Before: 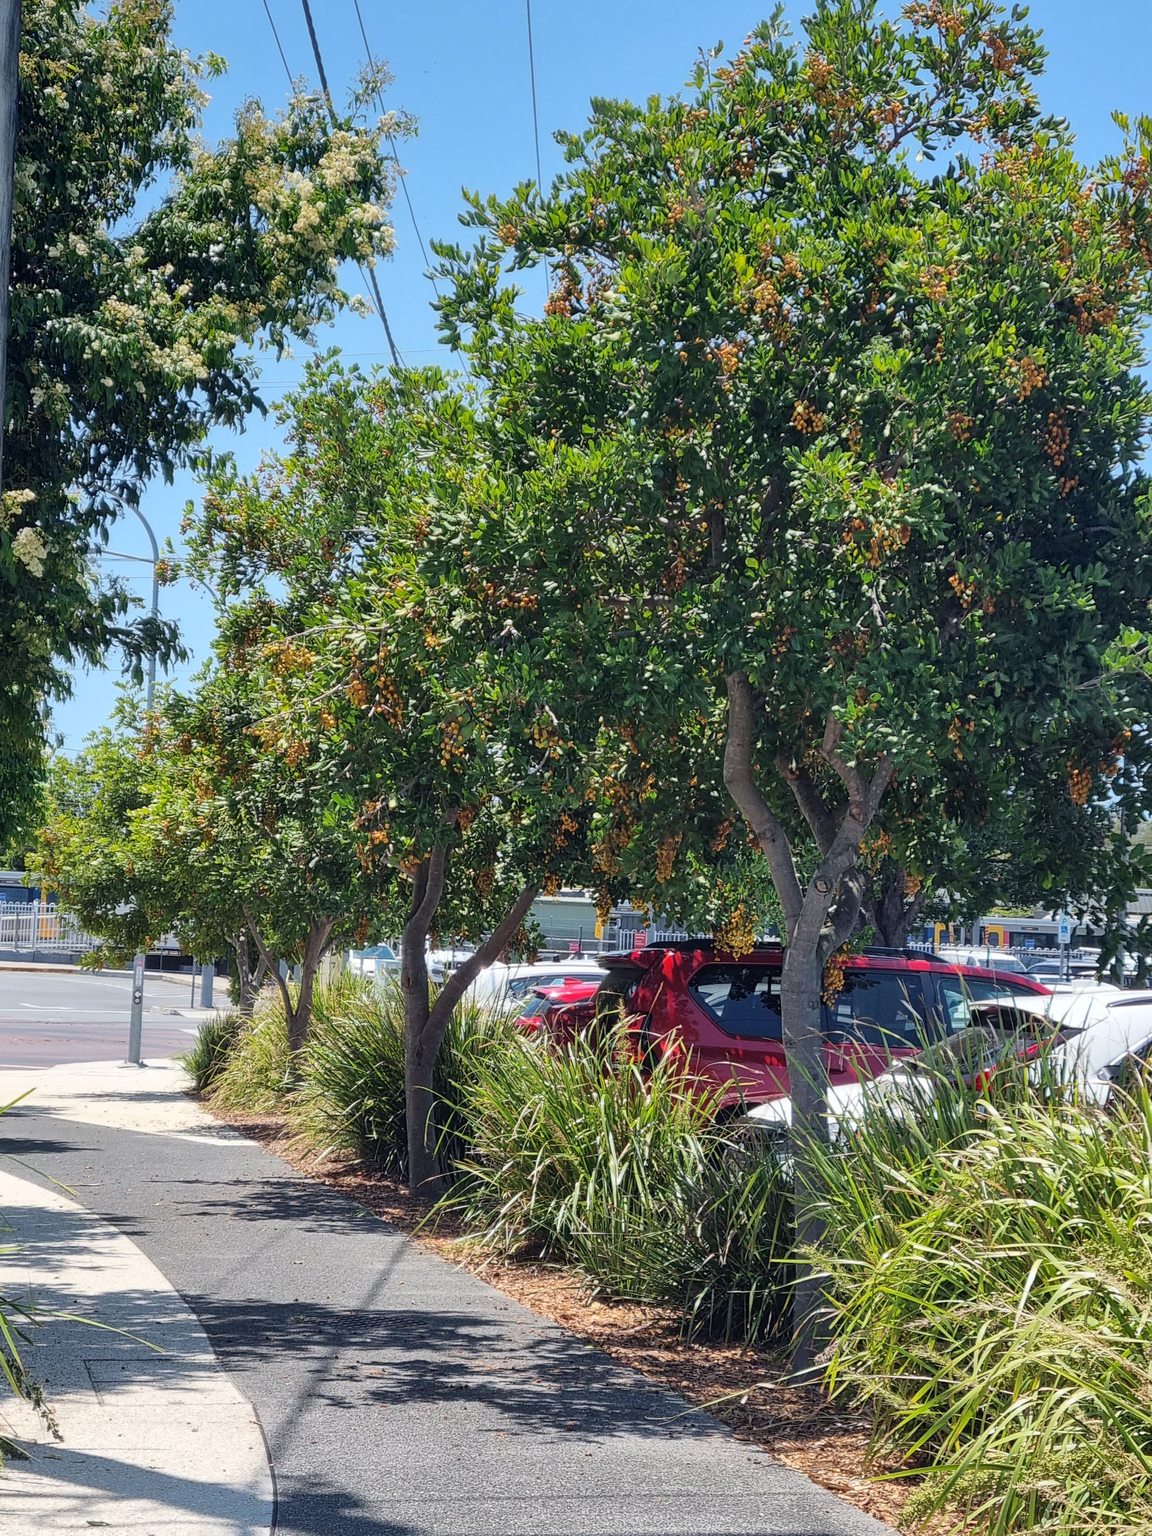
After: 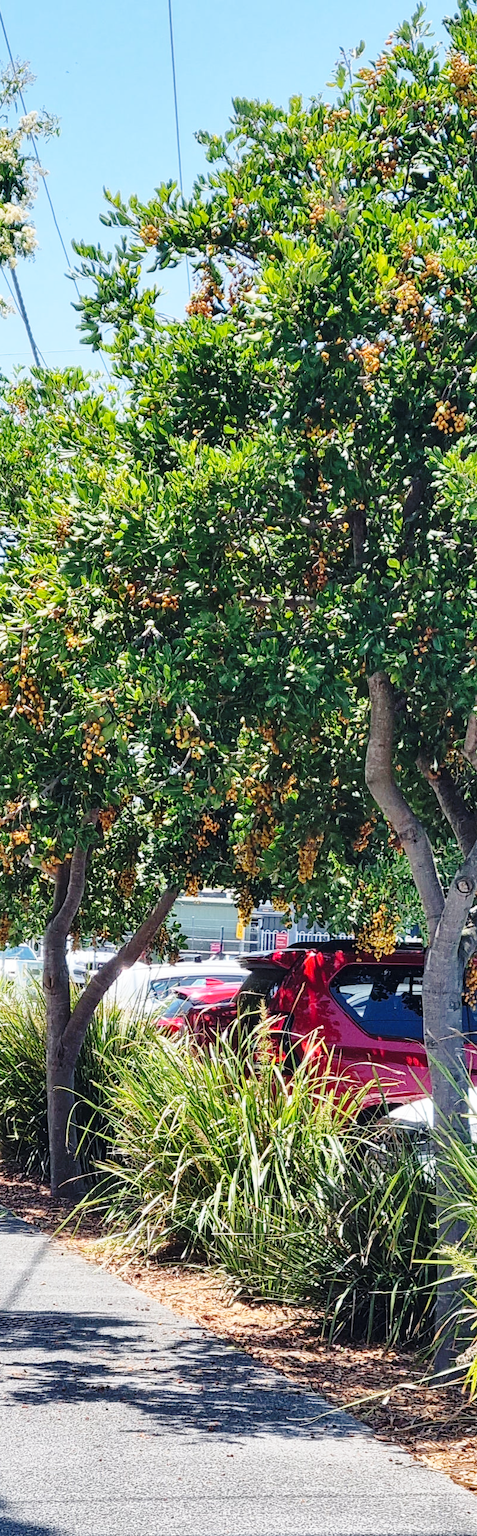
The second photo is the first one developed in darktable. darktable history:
crop: left 31.149%, right 27.336%
base curve: curves: ch0 [(0, 0) (0.028, 0.03) (0.121, 0.232) (0.46, 0.748) (0.859, 0.968) (1, 1)], preserve colors none
